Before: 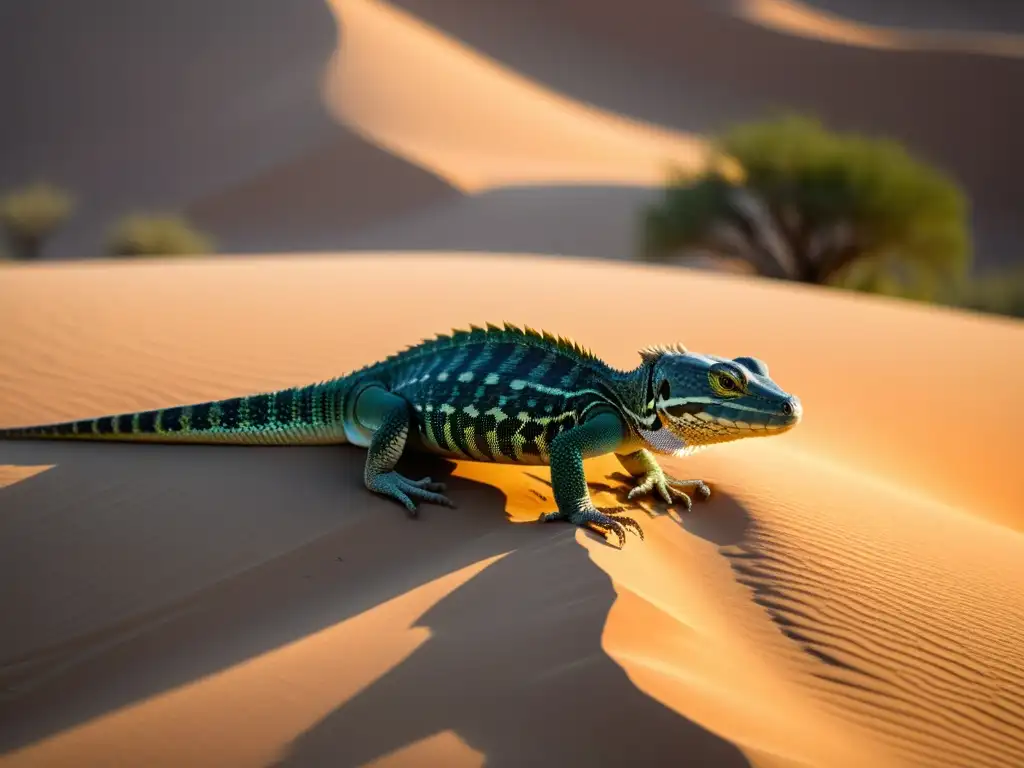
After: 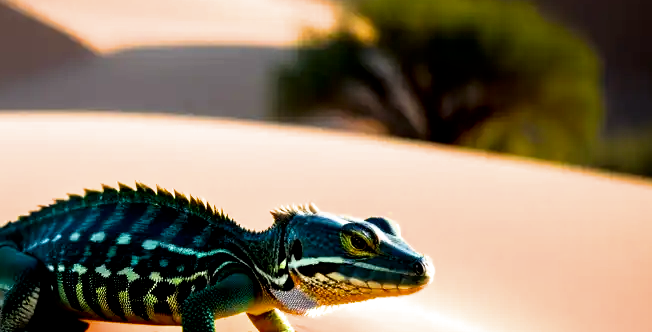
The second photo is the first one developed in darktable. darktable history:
filmic rgb: black relative exposure -3.72 EV, white relative exposure 2.77 EV, dynamic range scaling -5.32%, hardness 3.03
contrast brightness saturation: brightness -0.25, saturation 0.2
exposure: black level correction 0, exposure 0.7 EV, compensate exposure bias true, compensate highlight preservation false
crop: left 36.005%, top 18.293%, right 0.31%, bottom 38.444%
